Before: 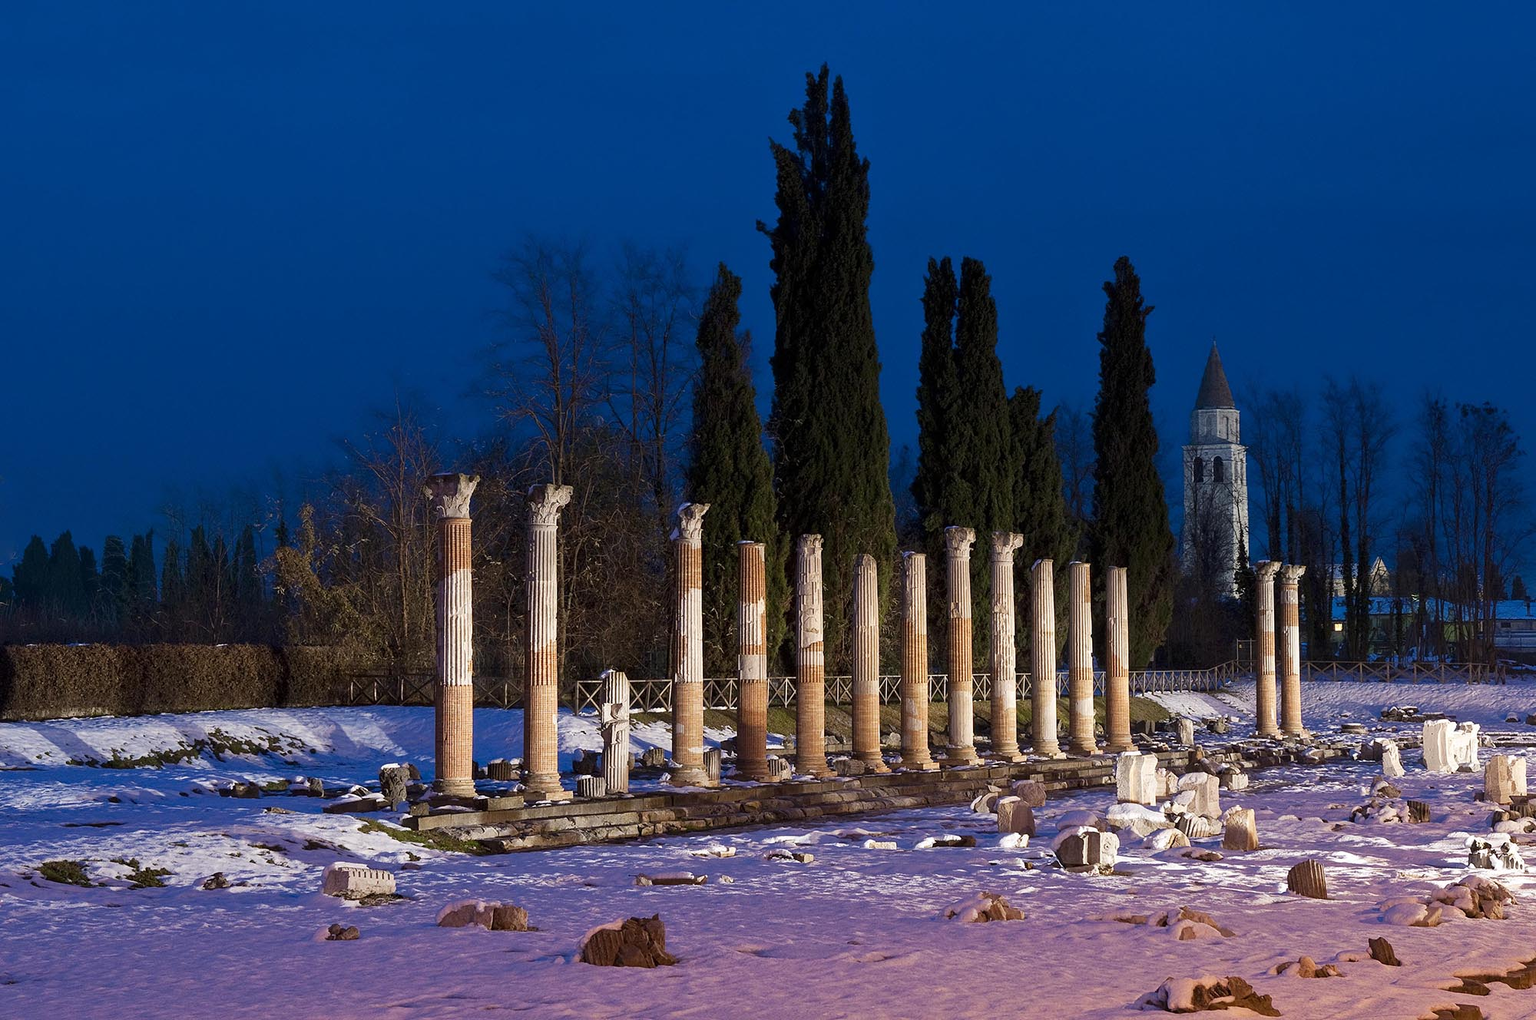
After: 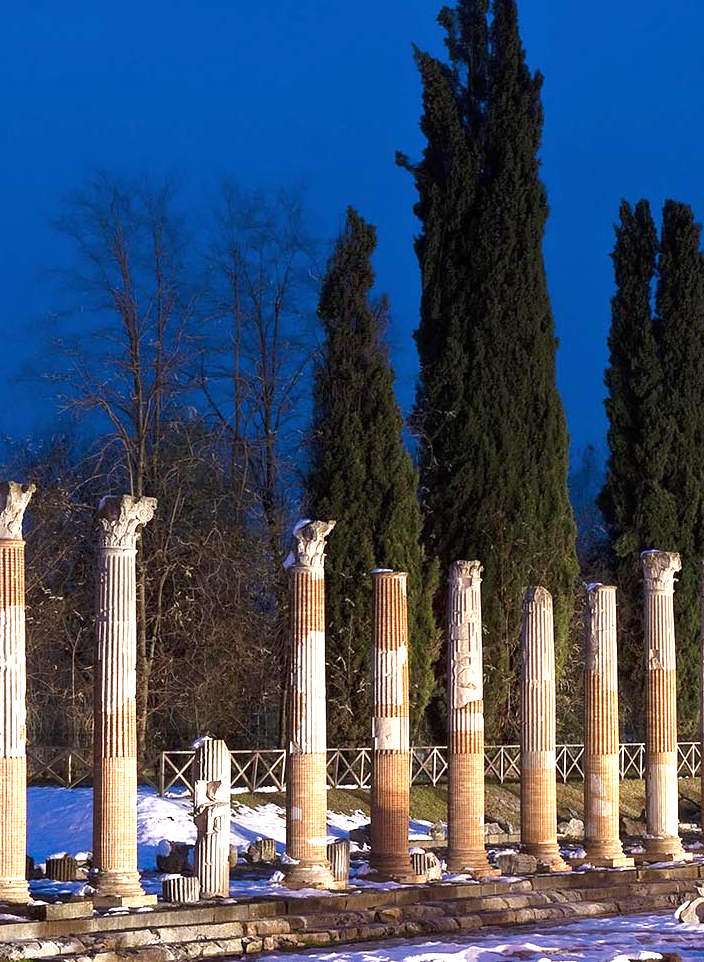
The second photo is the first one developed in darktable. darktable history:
exposure: black level correction 0, exposure 1 EV, compensate exposure bias true, compensate highlight preservation false
crop and rotate: left 29.476%, top 10.214%, right 35.32%, bottom 17.333%
